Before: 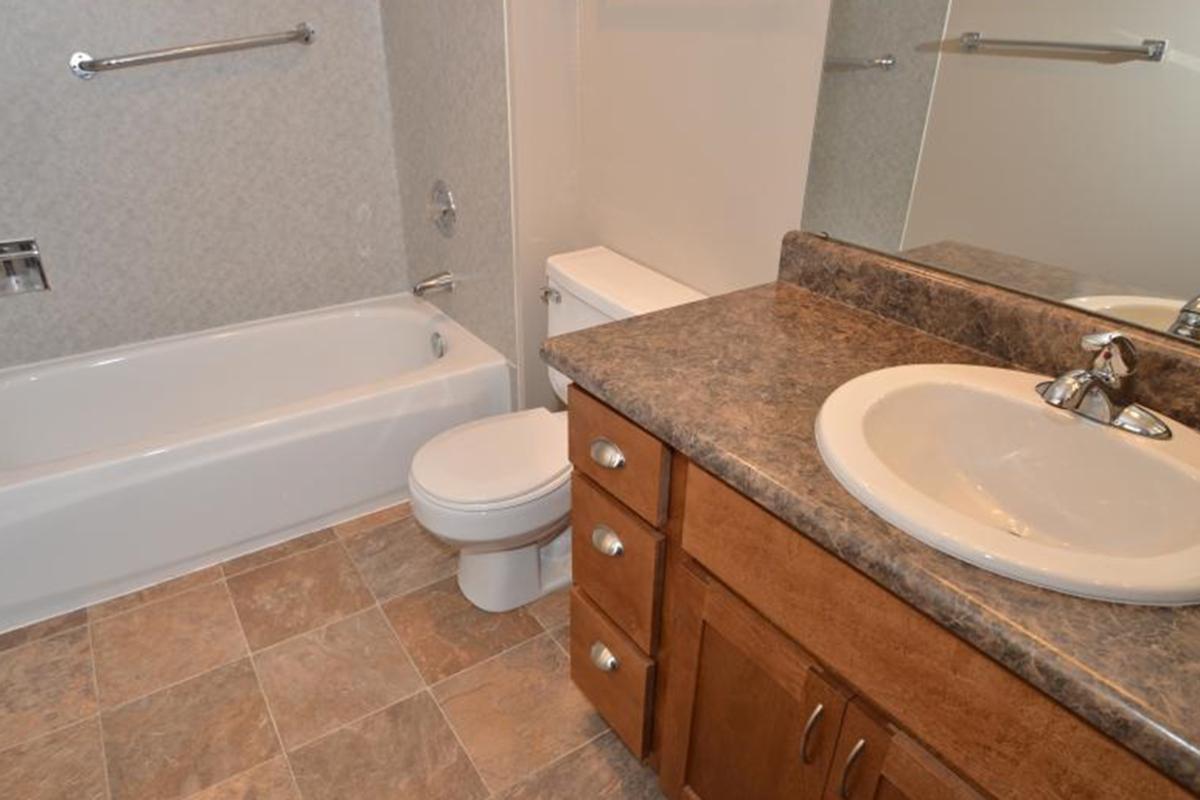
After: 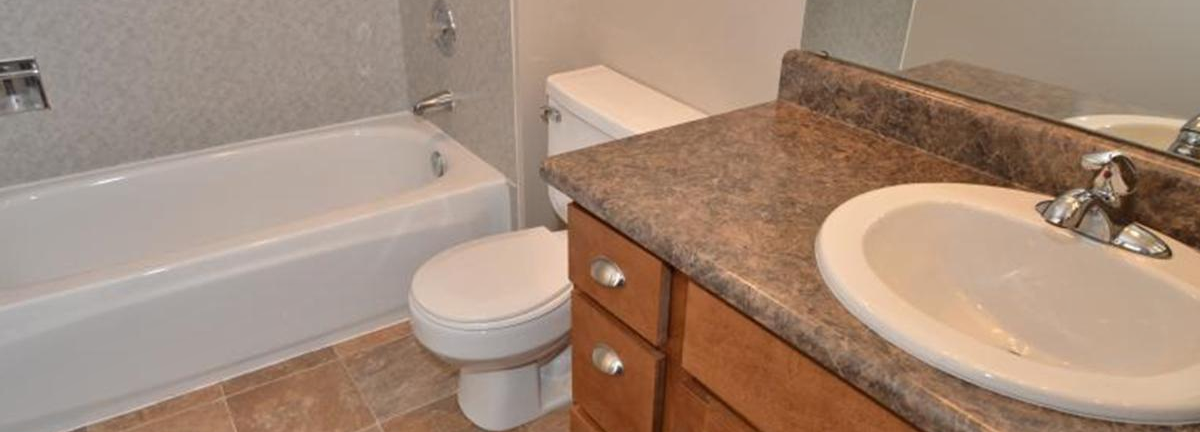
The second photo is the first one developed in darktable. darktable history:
crop and rotate: top 22.626%, bottom 23.341%
shadows and highlights: white point adjustment 0.037, soften with gaussian
